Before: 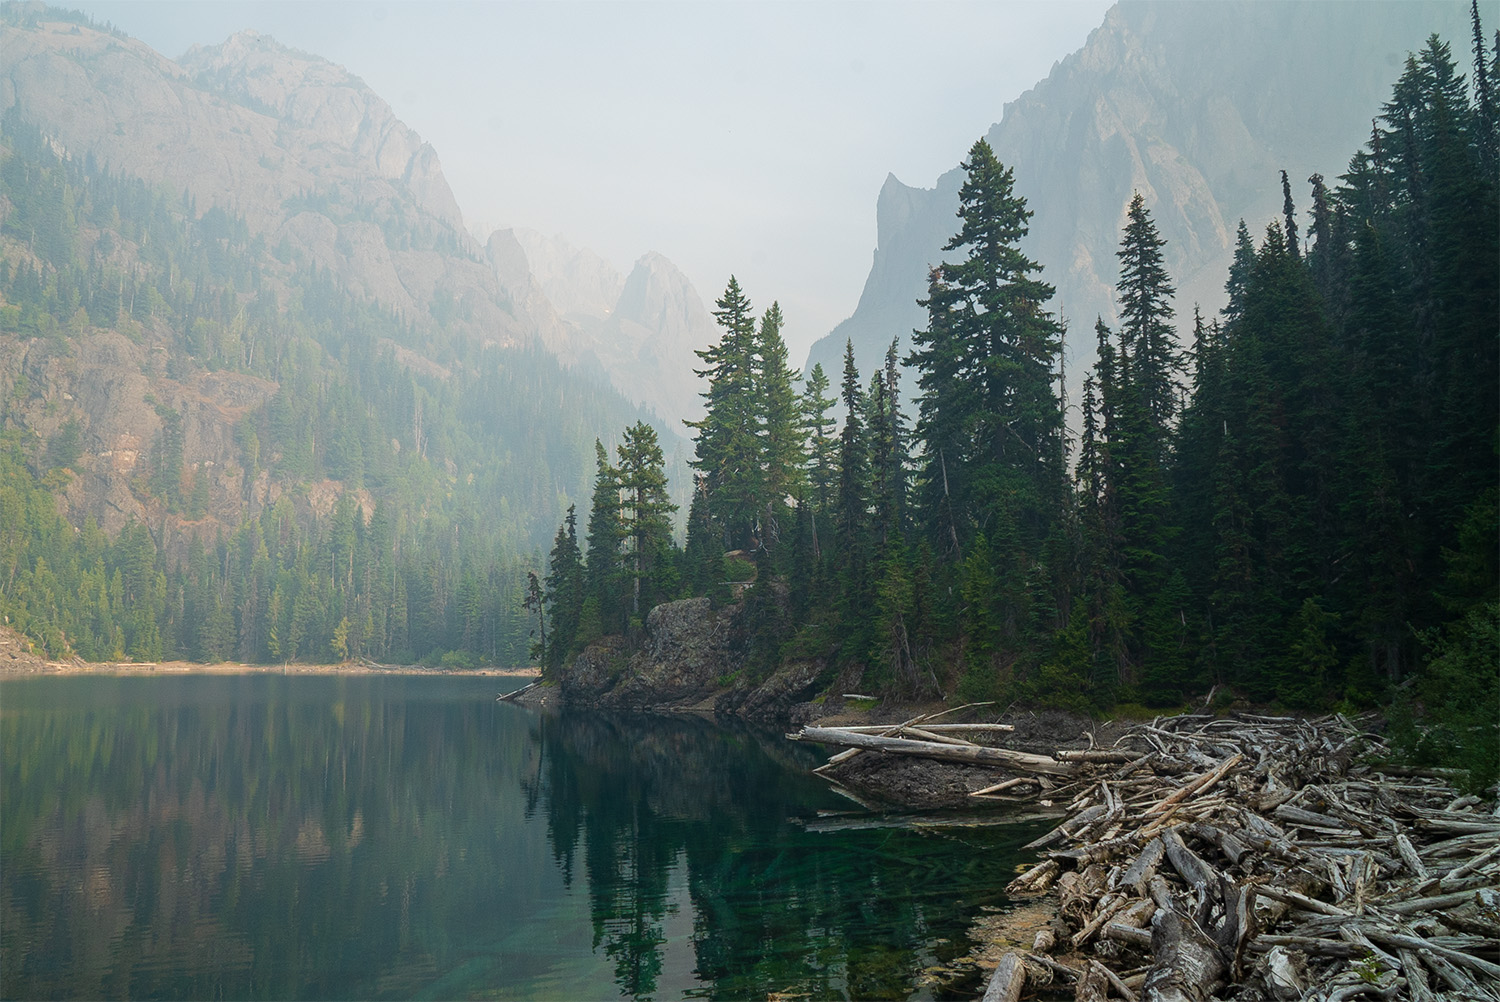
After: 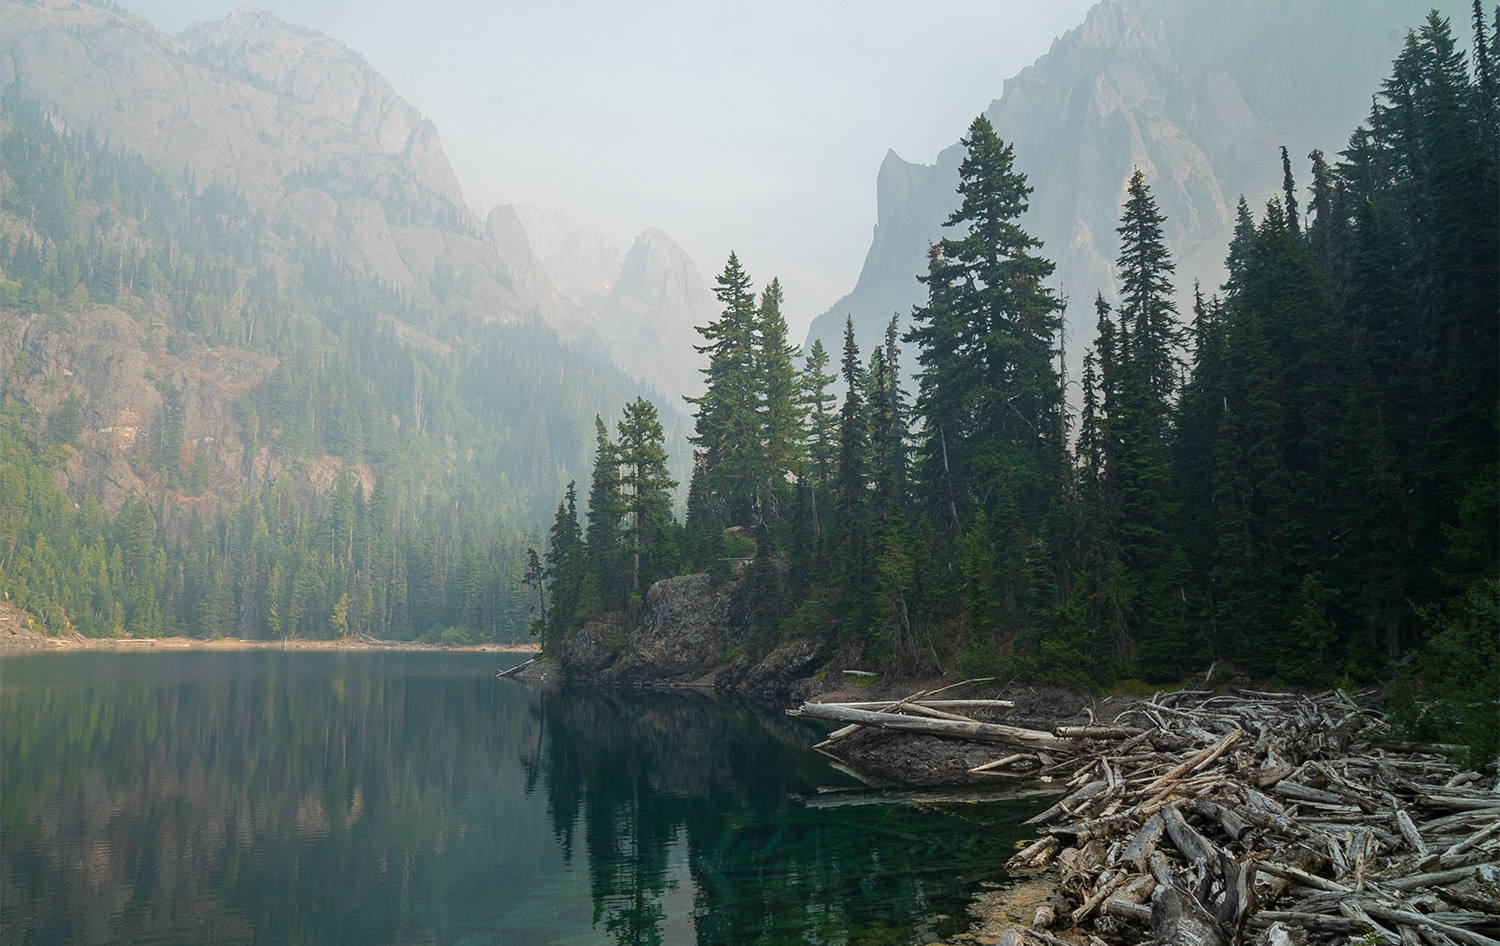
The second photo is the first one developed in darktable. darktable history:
white balance: emerald 1
crop and rotate: top 2.479%, bottom 3.018%
